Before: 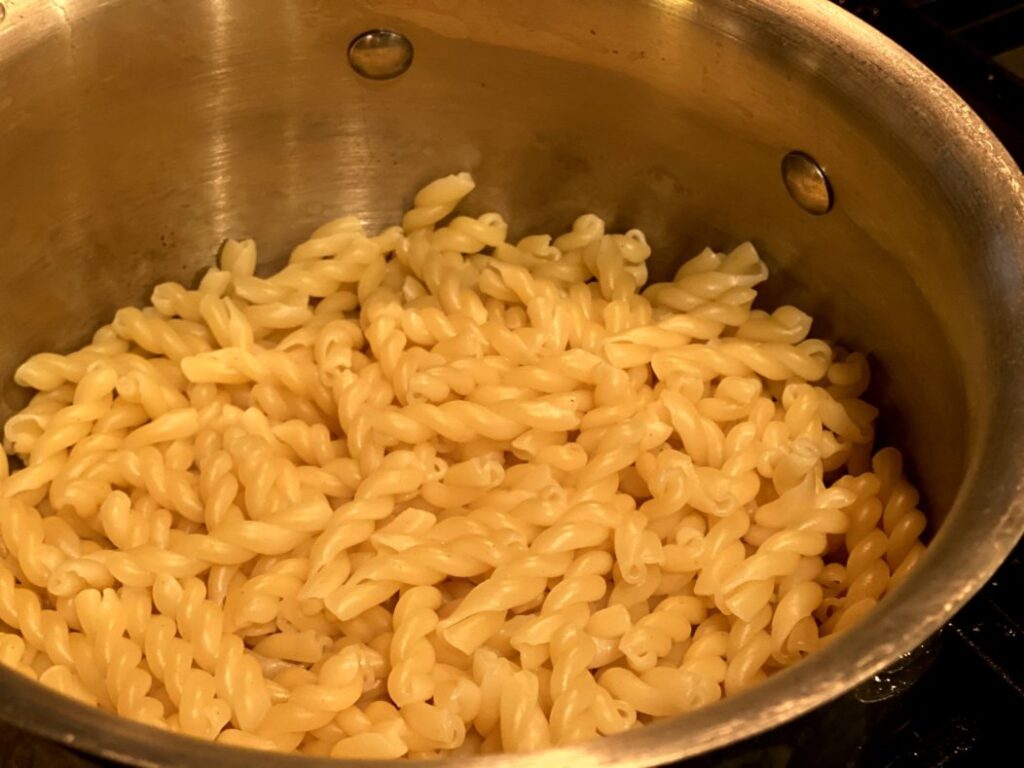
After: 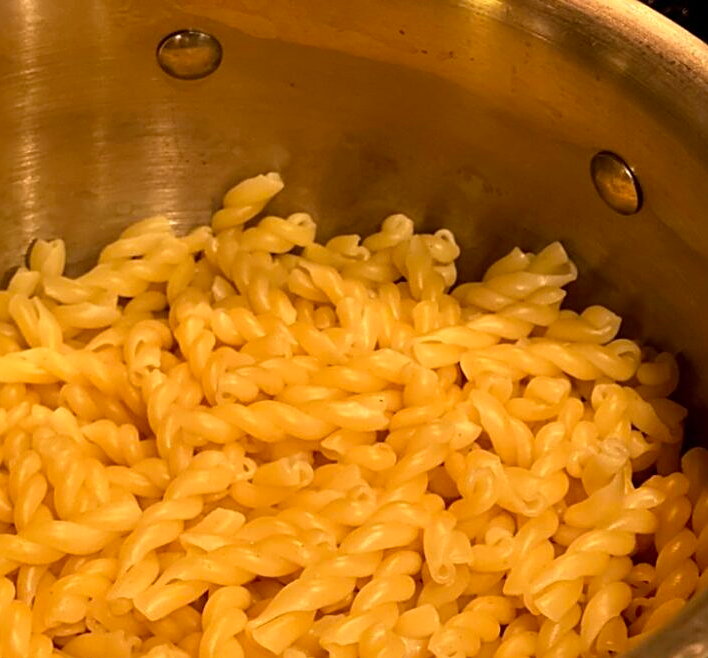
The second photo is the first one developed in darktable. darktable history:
crop: left 18.701%, right 12.108%, bottom 14.209%
sharpen: on, module defaults
